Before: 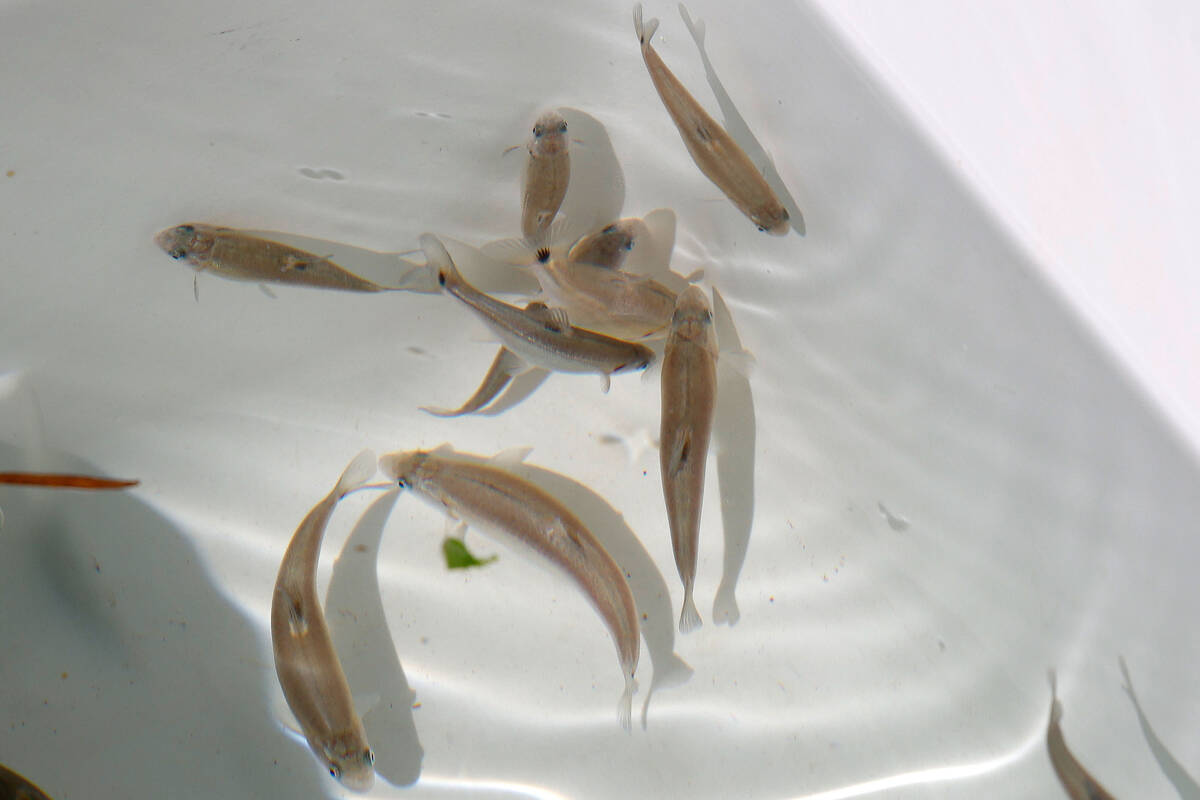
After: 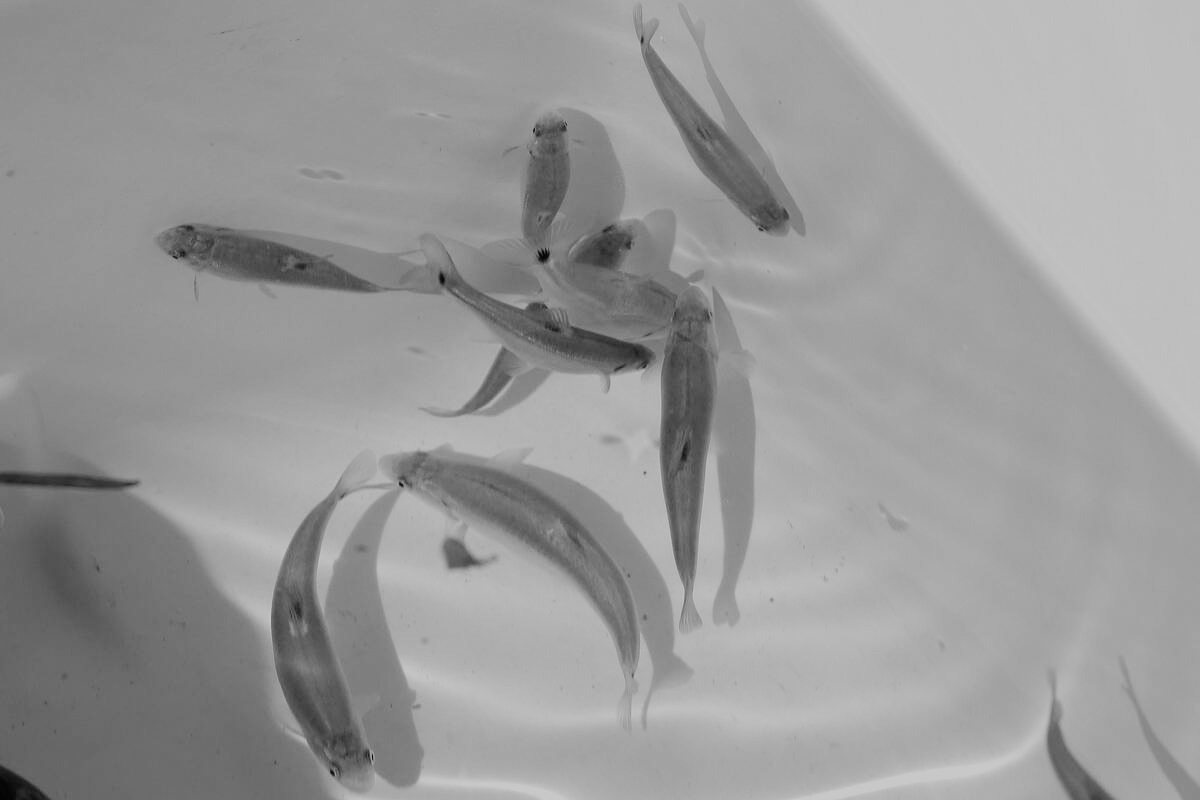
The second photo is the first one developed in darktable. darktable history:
monochrome: a -74.22, b 78.2
filmic rgb: black relative exposure -7.75 EV, white relative exposure 4.4 EV, threshold 3 EV, hardness 3.76, latitude 38.11%, contrast 0.966, highlights saturation mix 10%, shadows ↔ highlights balance 4.59%, color science v4 (2020), enable highlight reconstruction true
